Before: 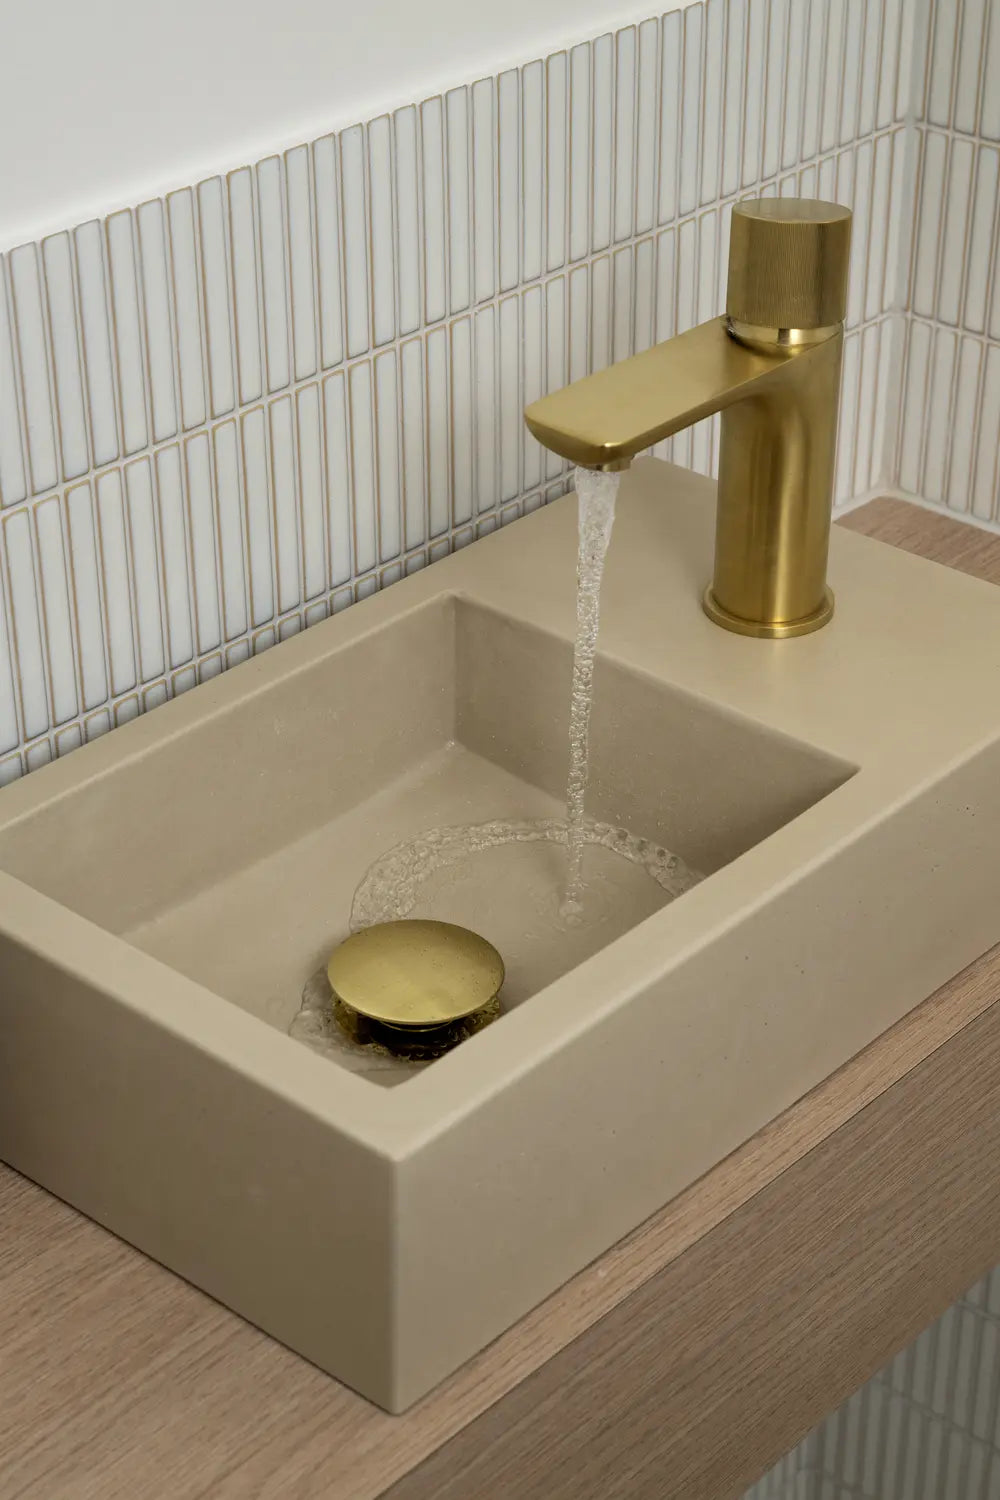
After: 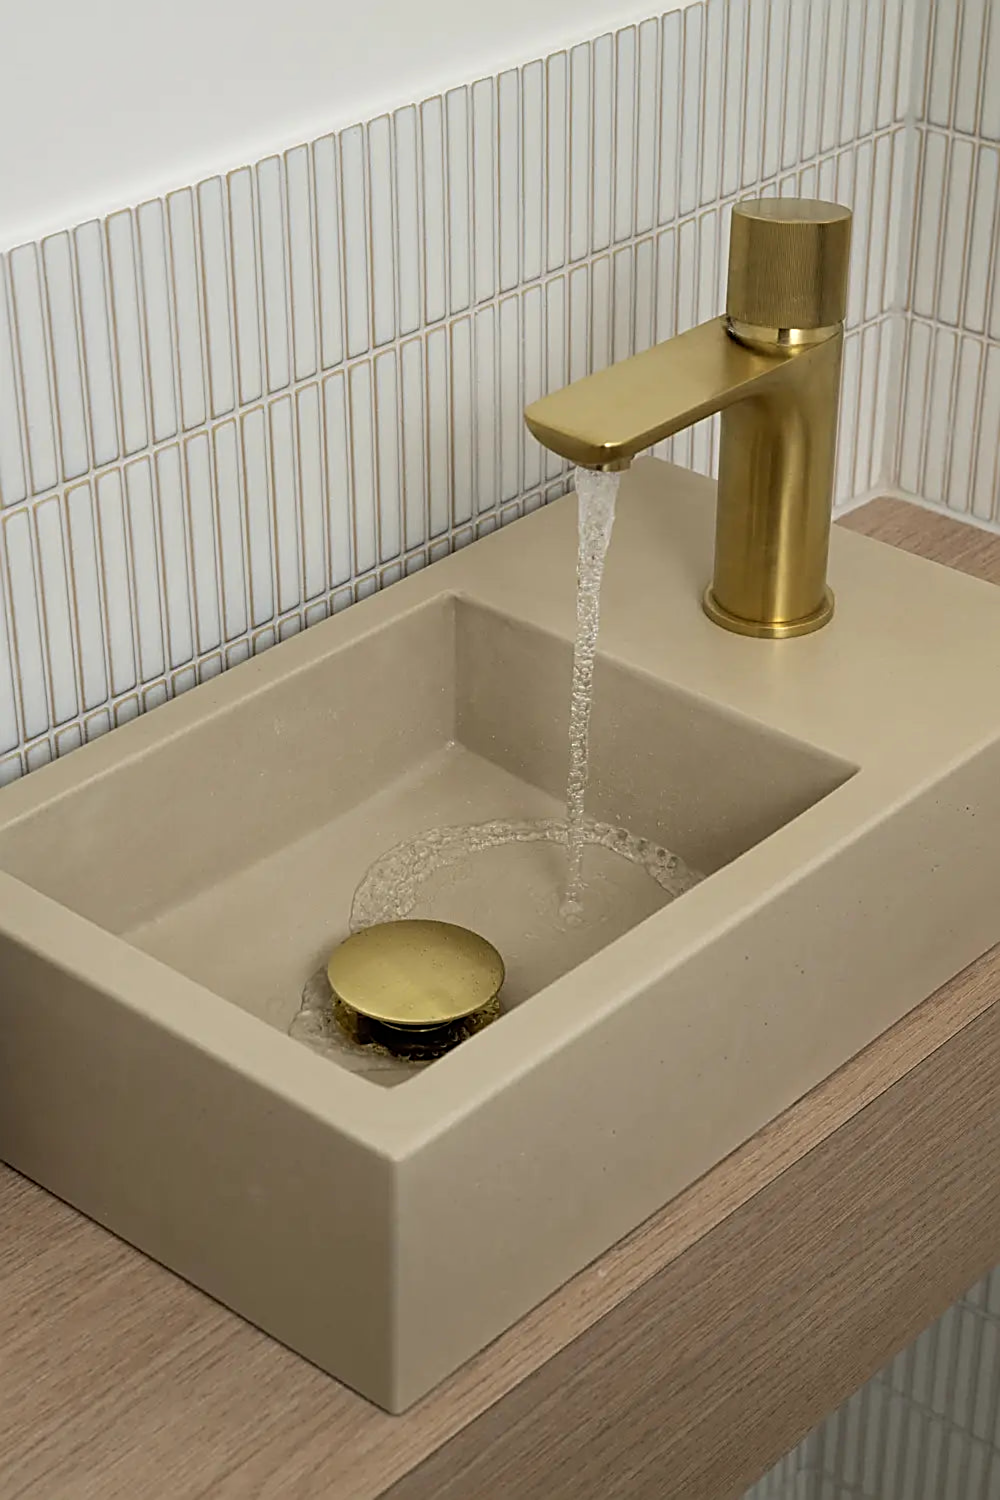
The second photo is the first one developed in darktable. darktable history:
lowpass: radius 0.5, unbound 0
shadows and highlights: radius 93.07, shadows -14.46, white point adjustment 0.23, highlights 31.48, compress 48.23%, highlights color adjustment 52.79%, soften with gaussian
sharpen: amount 1
